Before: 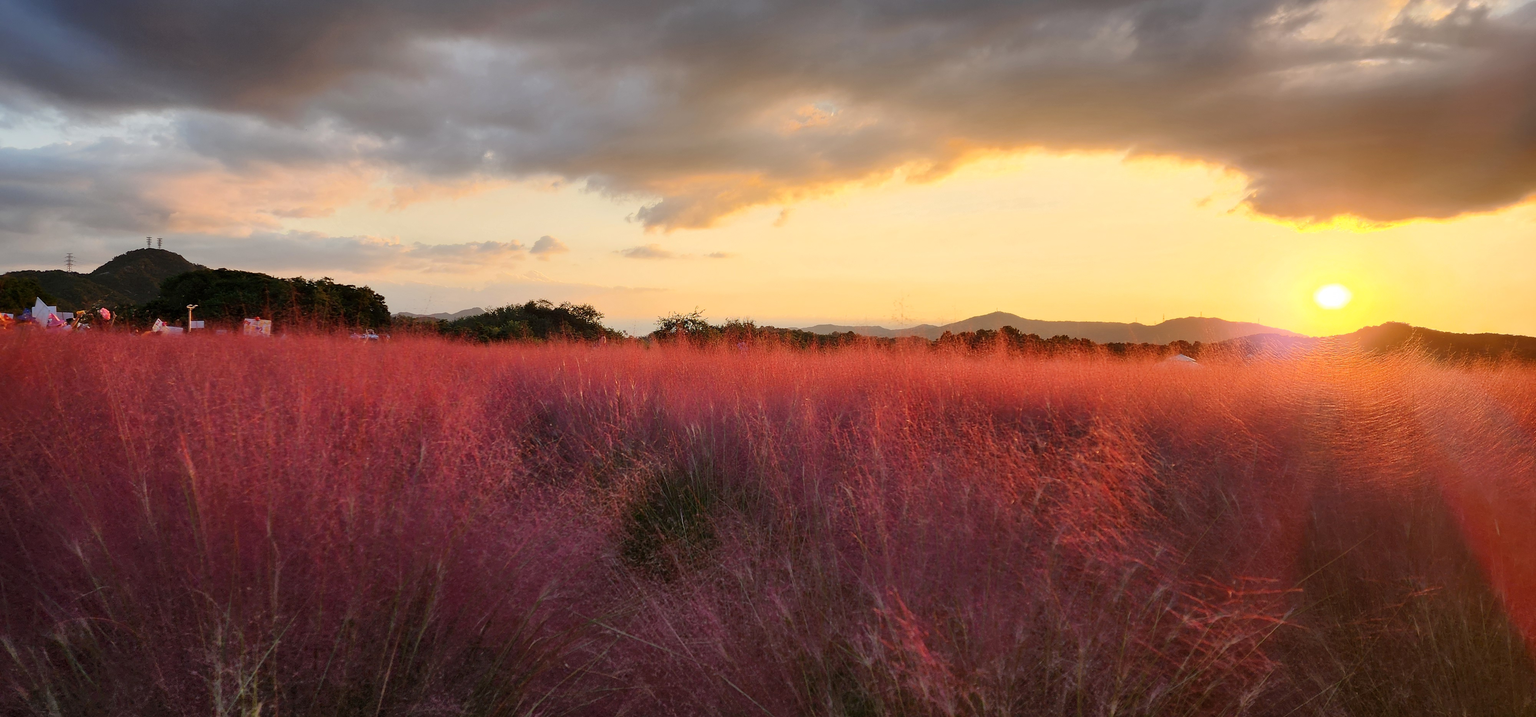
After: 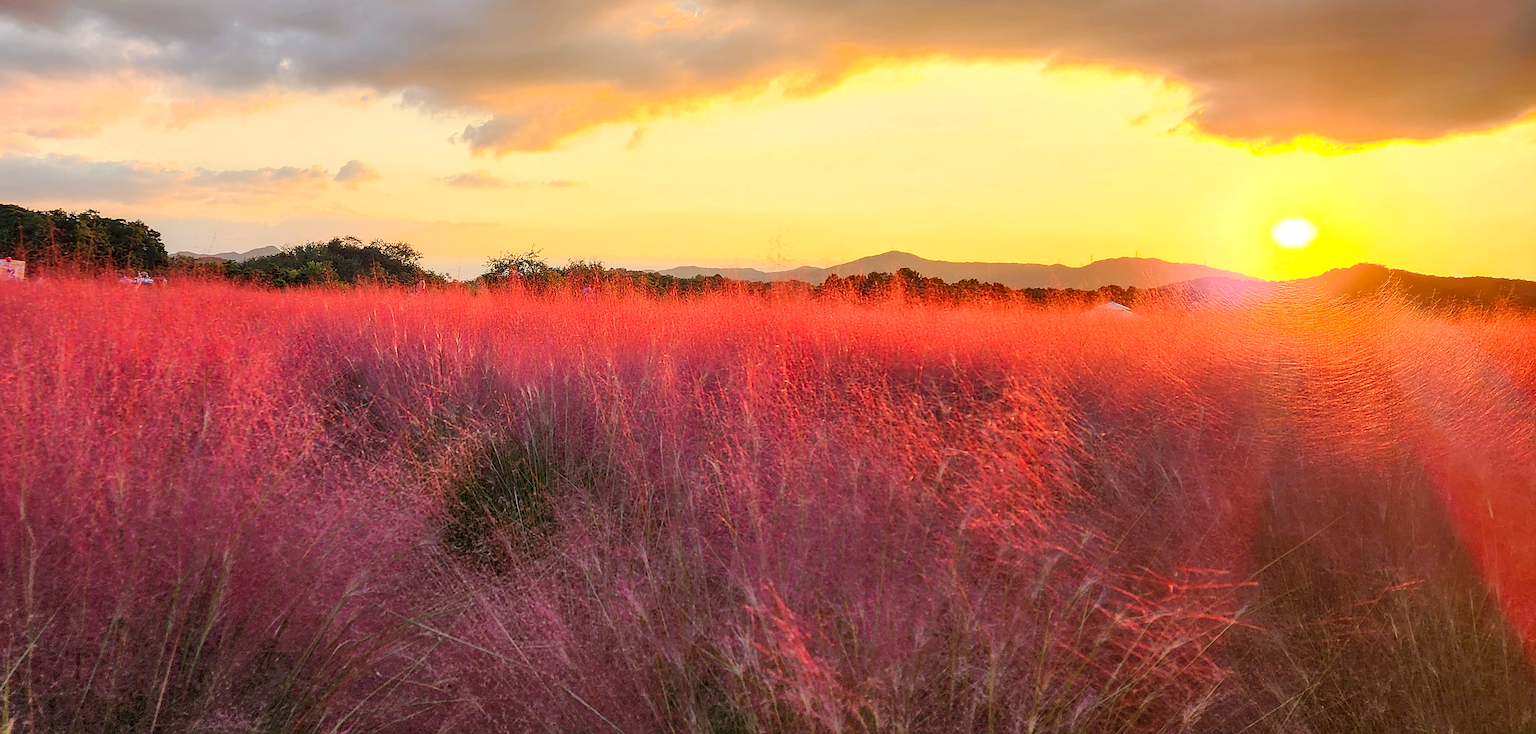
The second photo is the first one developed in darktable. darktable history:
local contrast: detail 130%
crop: left 16.315%, top 14.246%
sharpen: on, module defaults
contrast brightness saturation: contrast 0.07, brightness 0.18, saturation 0.4
color balance: contrast -0.5%
